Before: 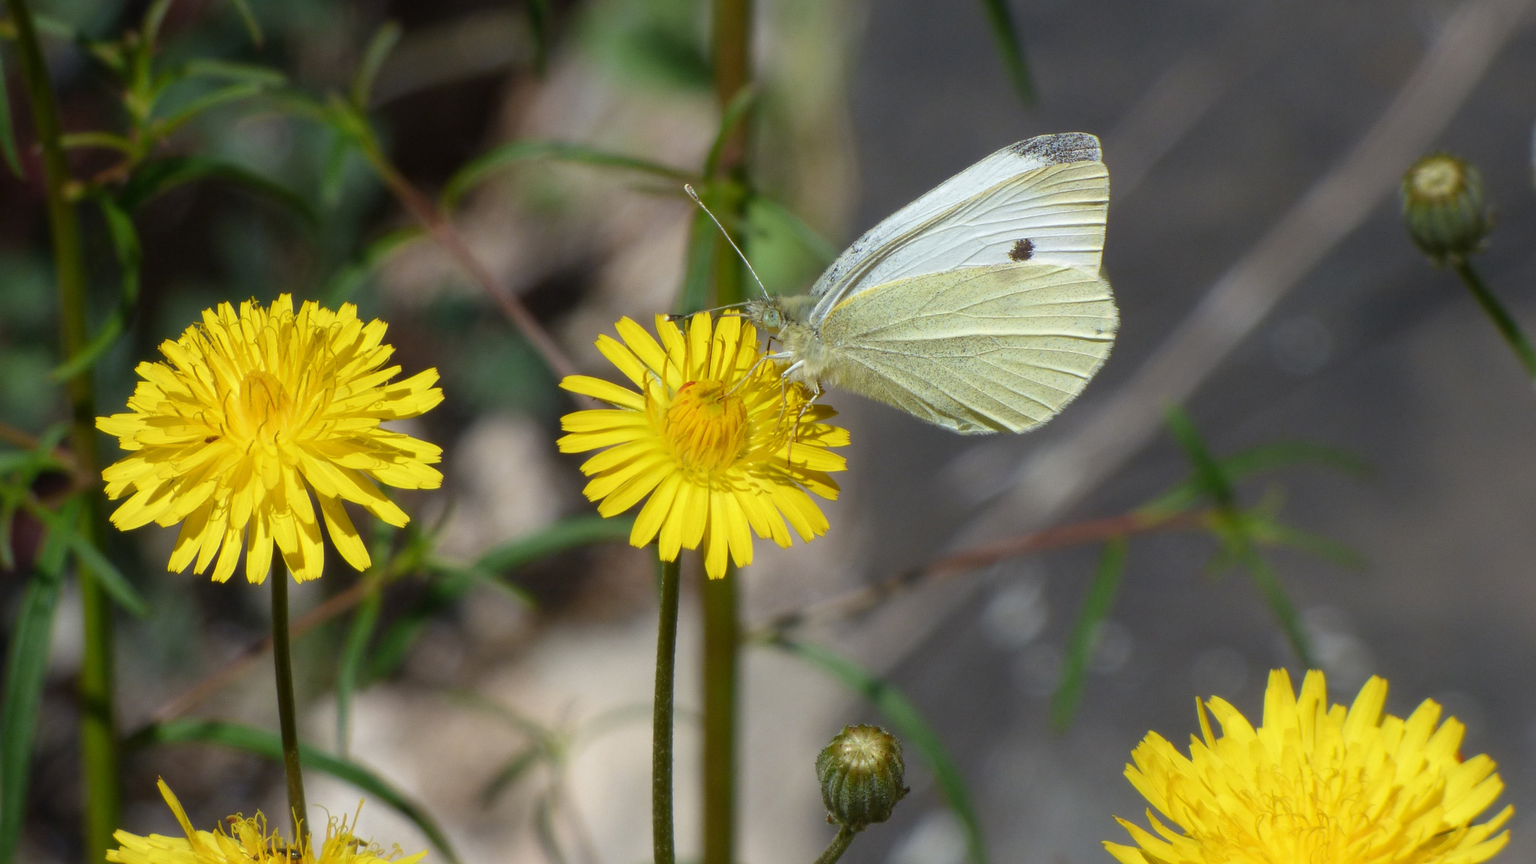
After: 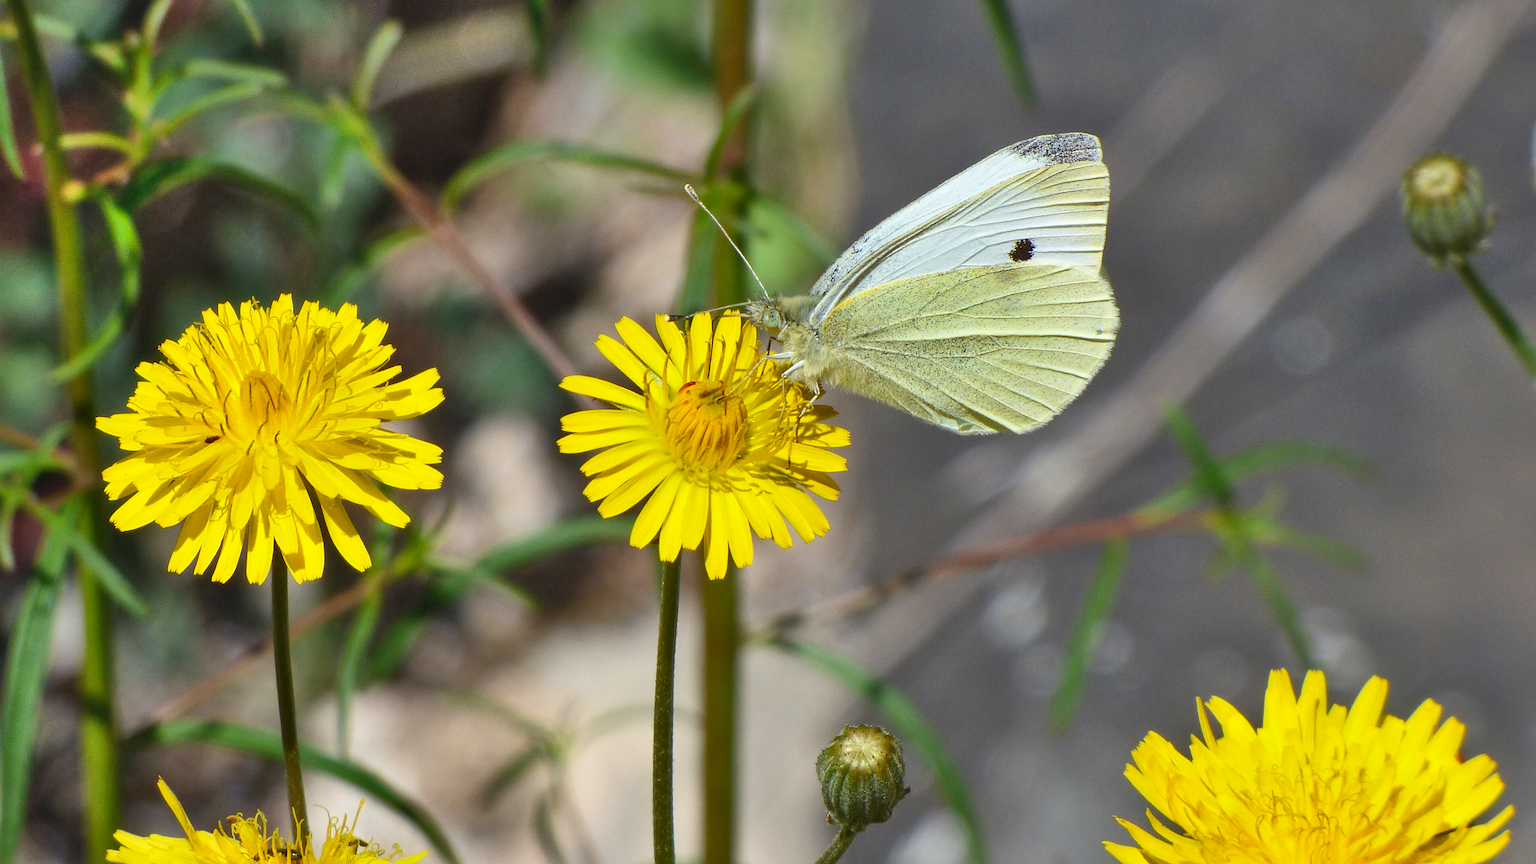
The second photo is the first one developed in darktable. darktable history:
shadows and highlights: shadows 75.42, highlights -60.68, soften with gaussian
sharpen: on, module defaults
contrast brightness saturation: contrast 0.199, brightness 0.156, saturation 0.219
